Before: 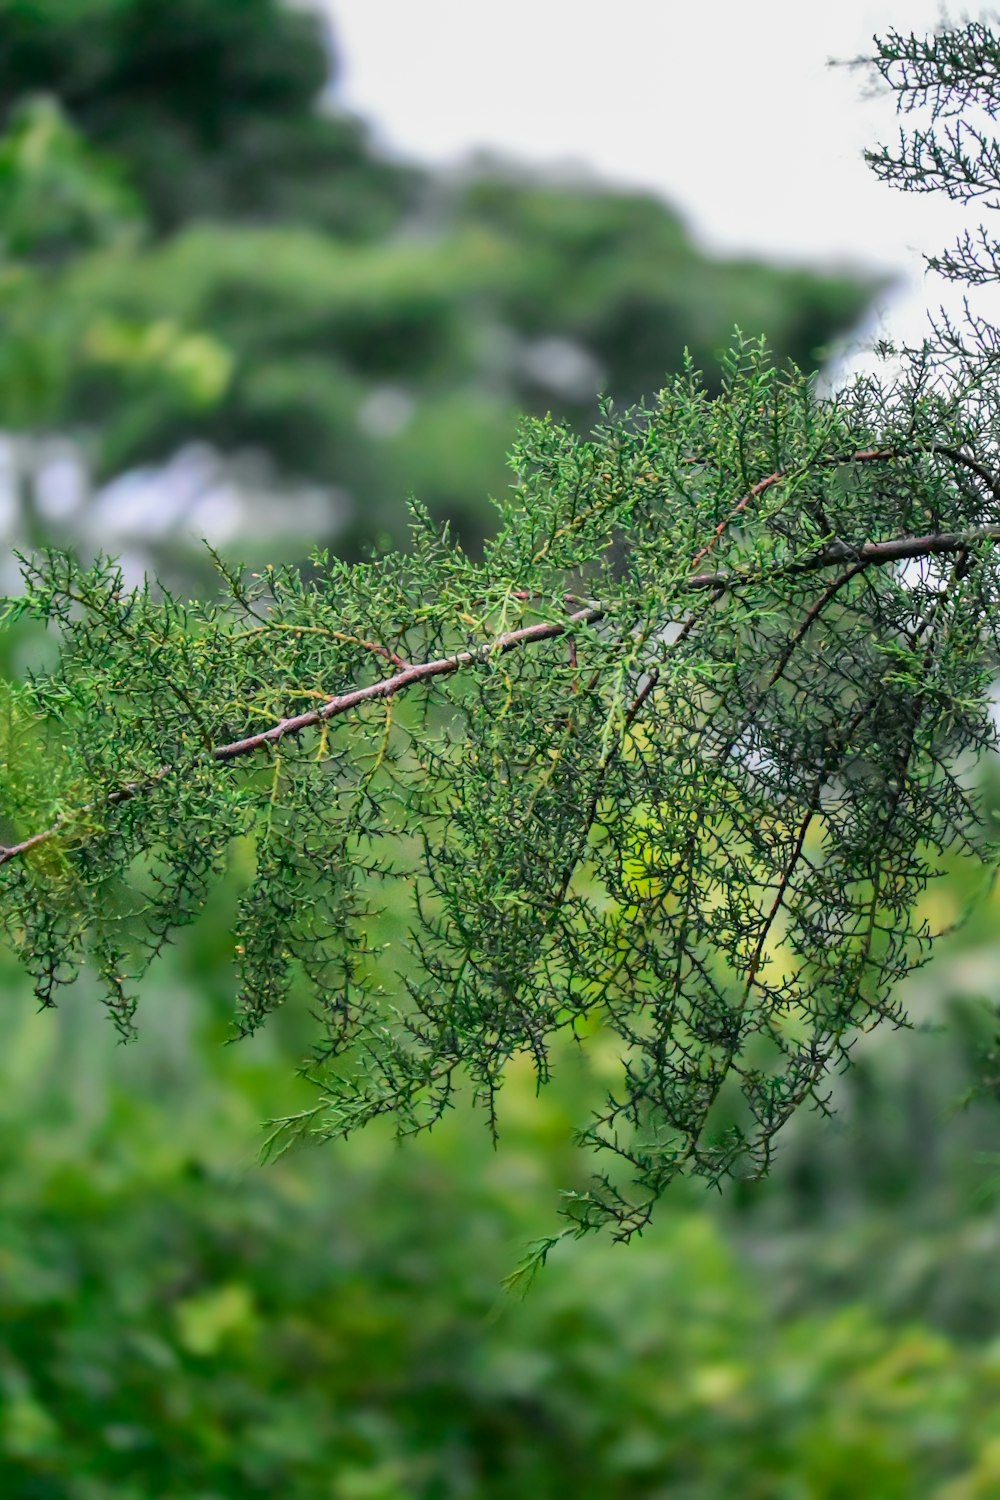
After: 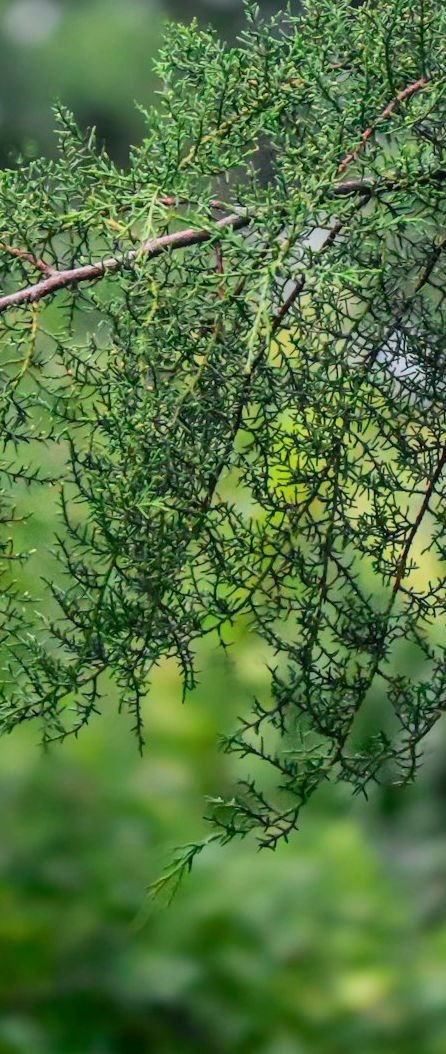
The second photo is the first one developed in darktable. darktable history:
local contrast: detail 109%
contrast brightness saturation: contrast 0.153, brightness 0.048
crop: left 35.413%, top 26.313%, right 19.915%, bottom 3.39%
exposure: exposure -0.154 EV, compensate highlight preservation false
